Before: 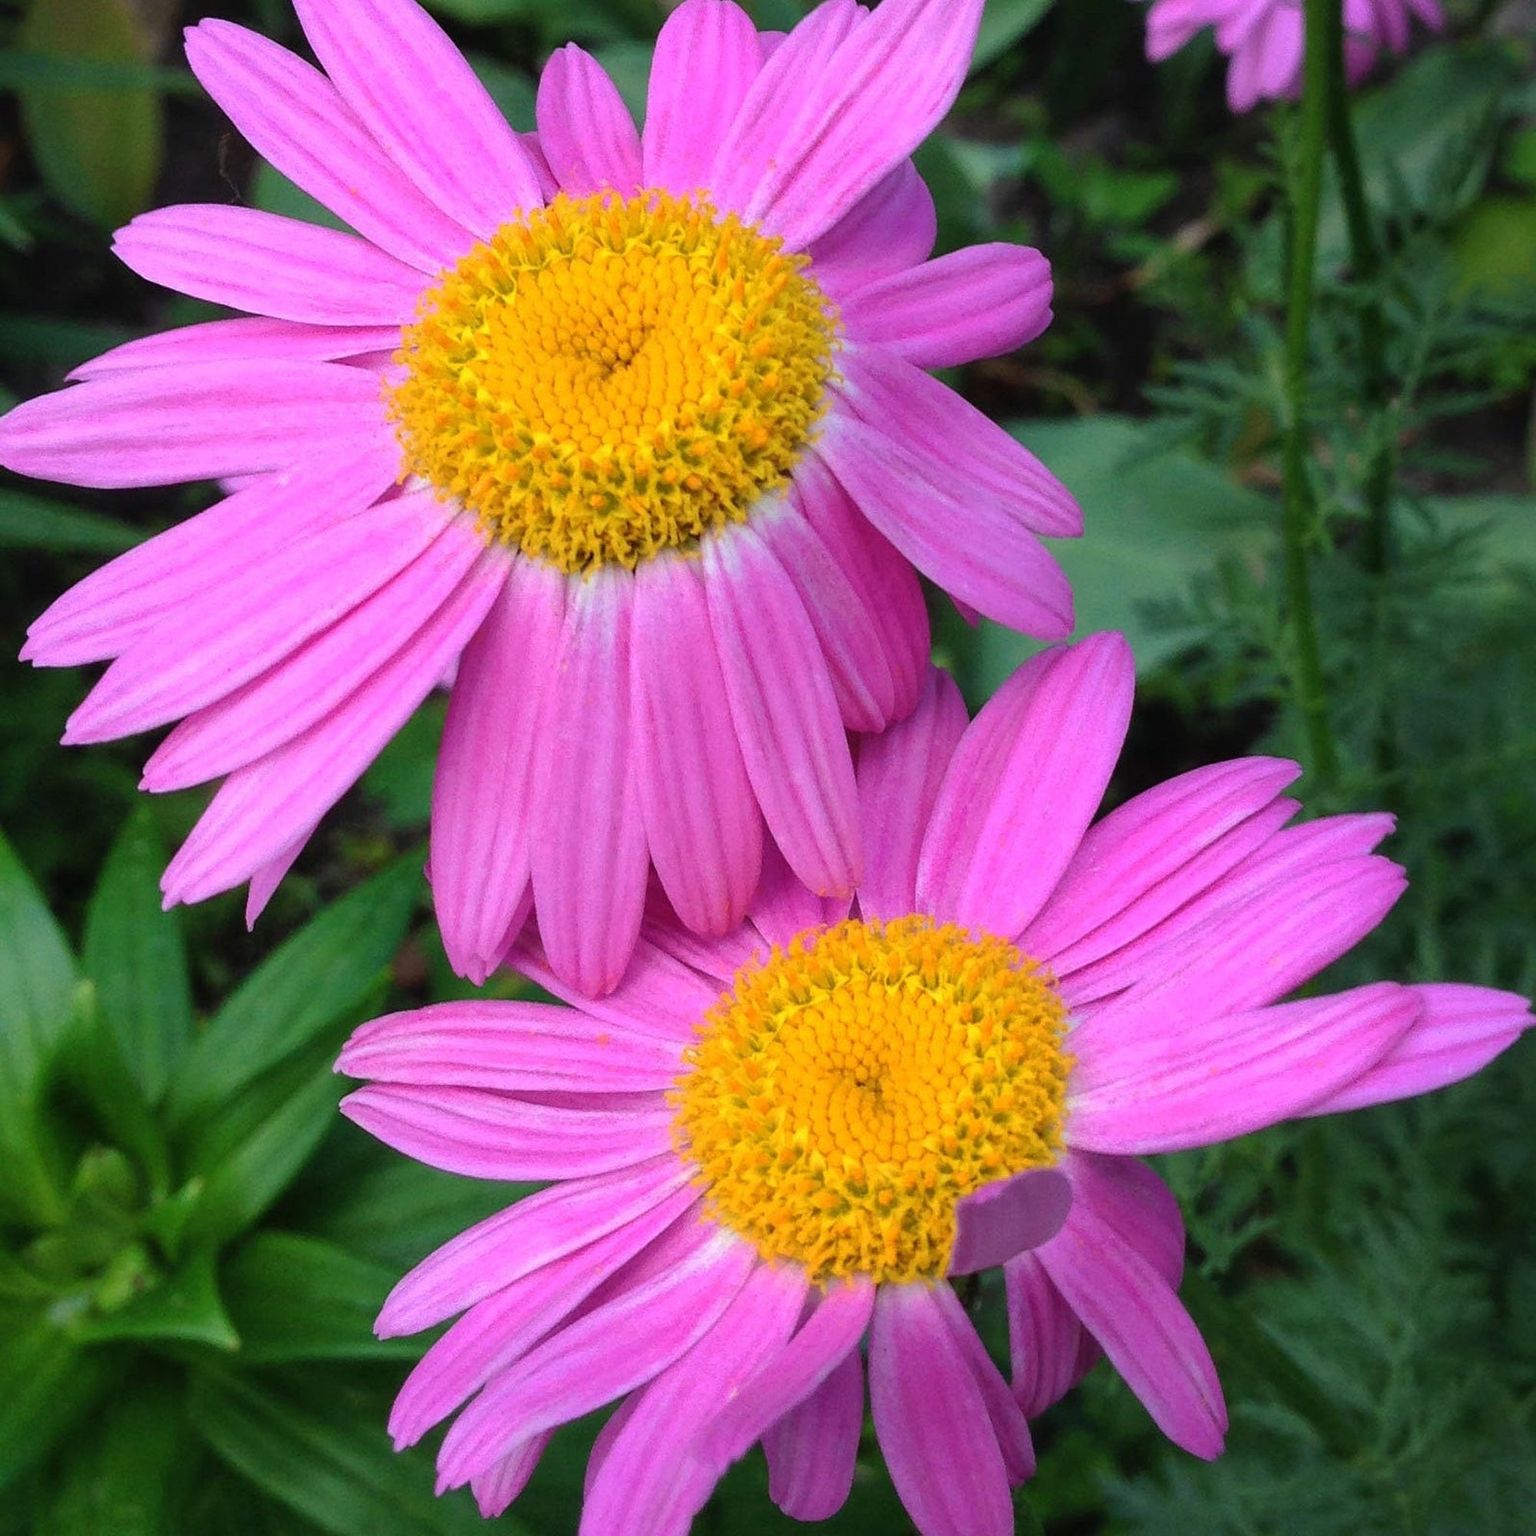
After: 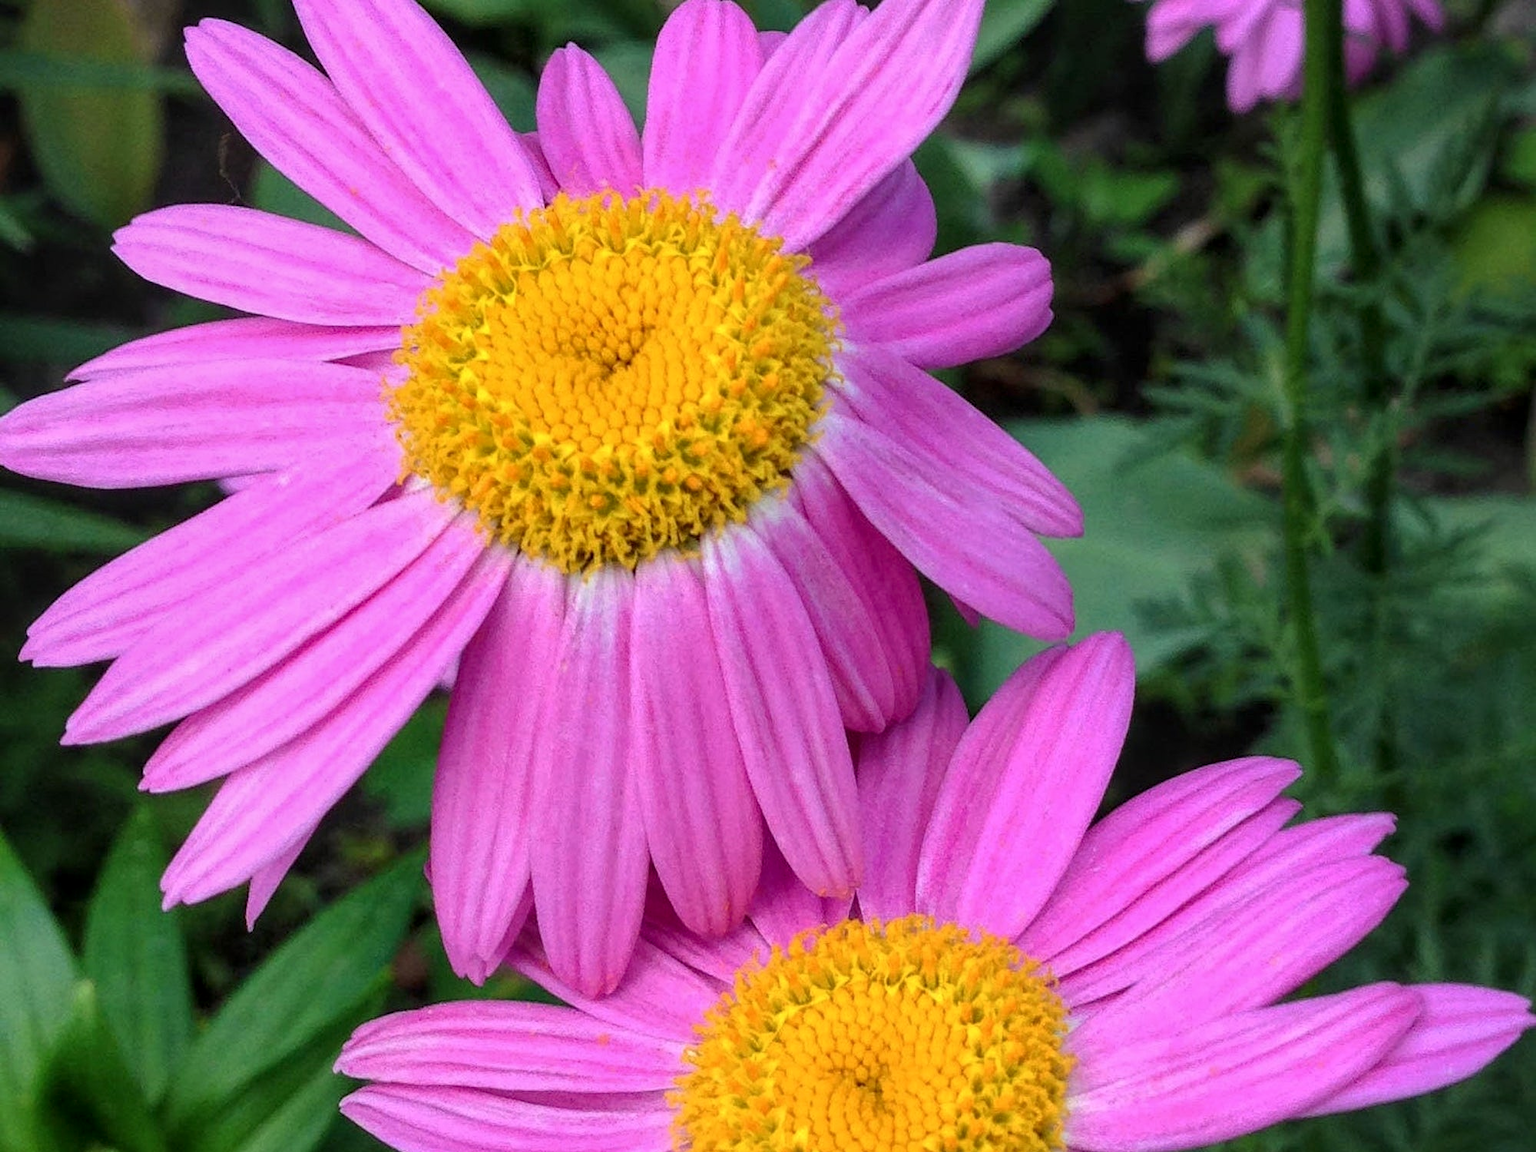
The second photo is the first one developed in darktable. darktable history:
exposure: exposure -0.072 EV, compensate highlight preservation false
crop: bottom 24.967%
tone equalizer: on, module defaults
local contrast: on, module defaults
